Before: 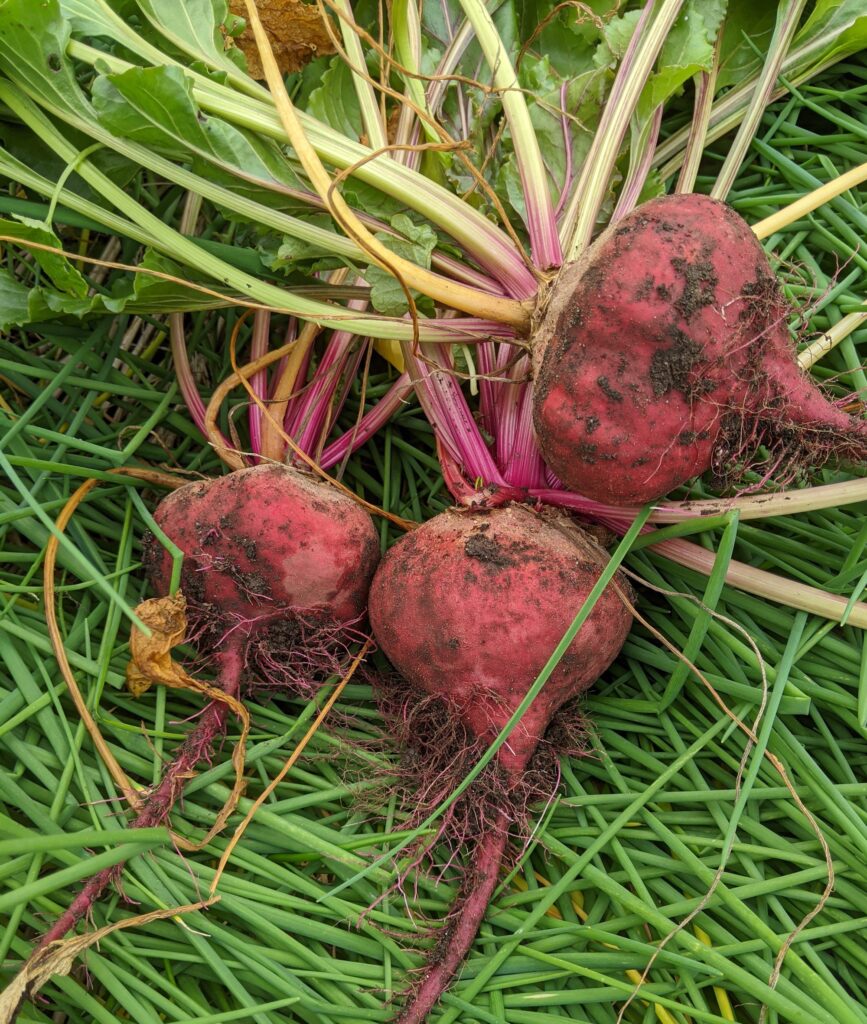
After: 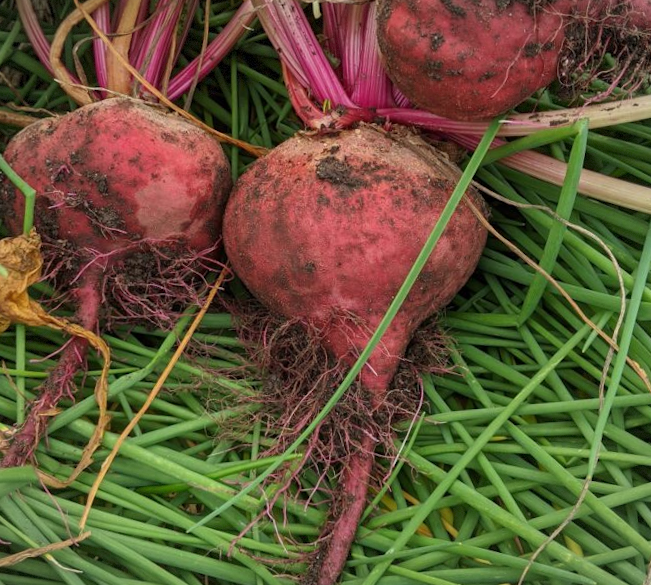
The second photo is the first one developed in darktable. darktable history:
crop and rotate: left 17.299%, top 35.115%, right 7.015%, bottom 1.024%
tone equalizer: on, module defaults
vignetting: fall-off start 85%, fall-off radius 80%, brightness -0.182, saturation -0.3, width/height ratio 1.219, dithering 8-bit output, unbound false
rotate and perspective: rotation -3°, crop left 0.031, crop right 0.968, crop top 0.07, crop bottom 0.93
